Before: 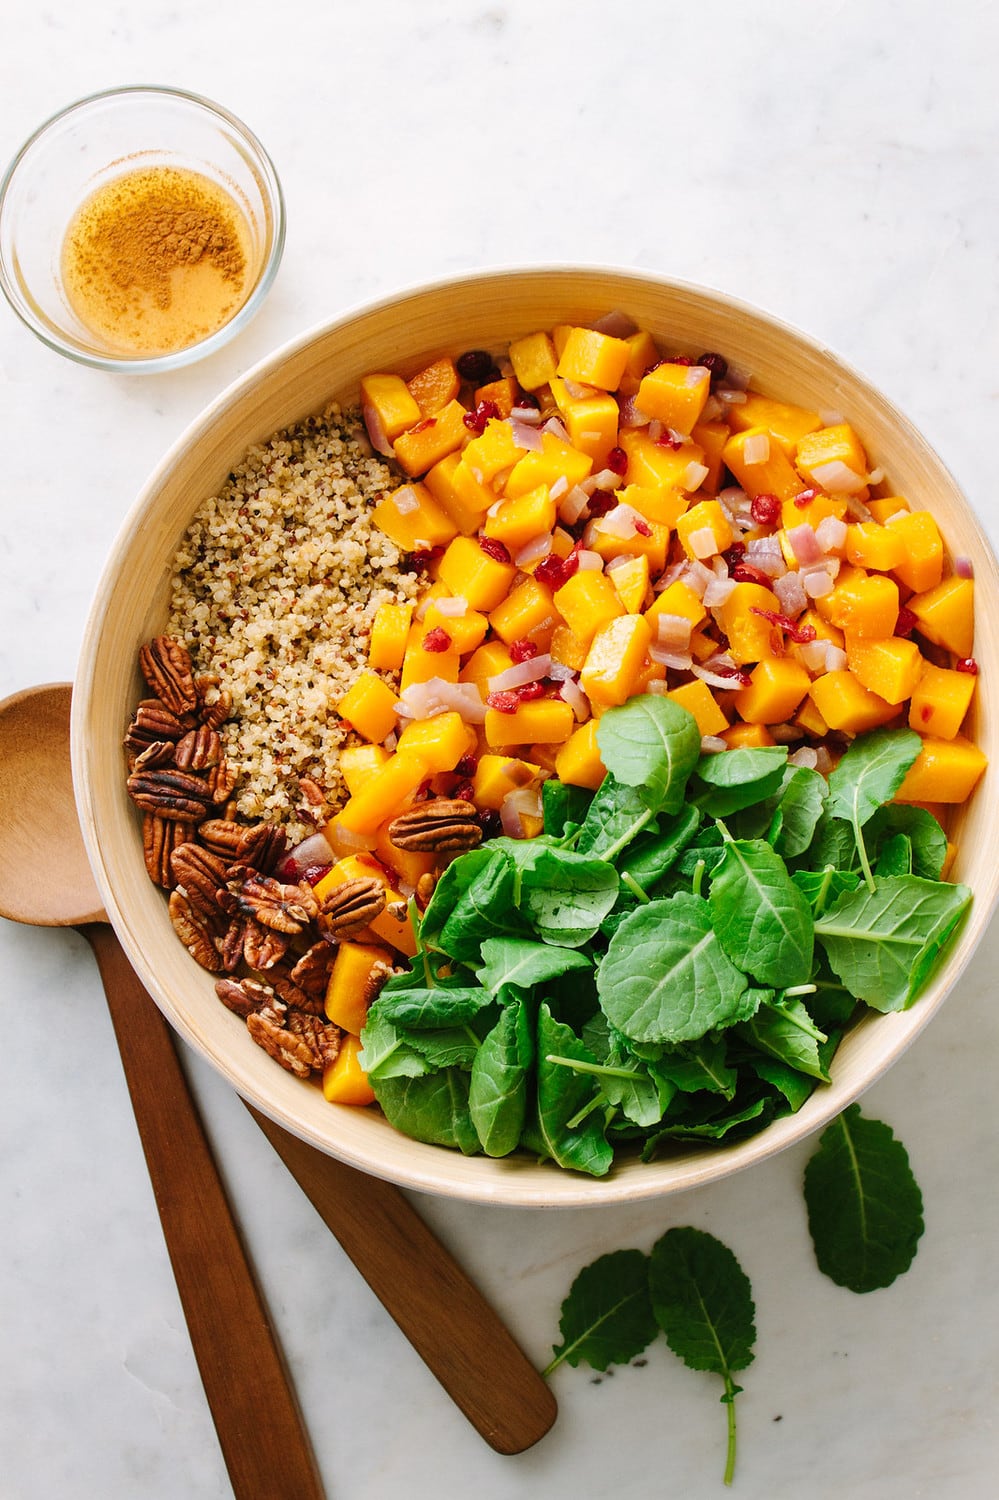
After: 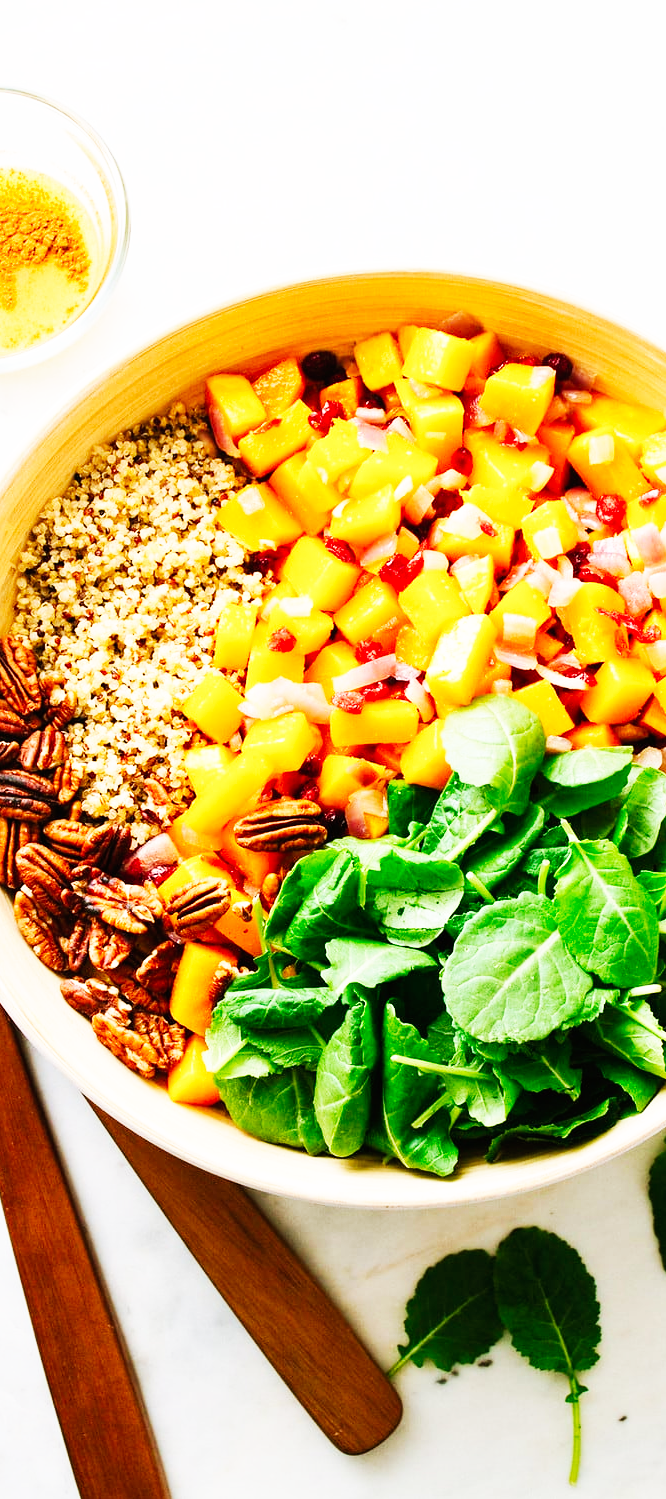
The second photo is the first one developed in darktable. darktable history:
crop and rotate: left 15.546%, right 17.787%
velvia: on, module defaults
base curve: curves: ch0 [(0, 0) (0.007, 0.004) (0.027, 0.03) (0.046, 0.07) (0.207, 0.54) (0.442, 0.872) (0.673, 0.972) (1, 1)], preserve colors none
